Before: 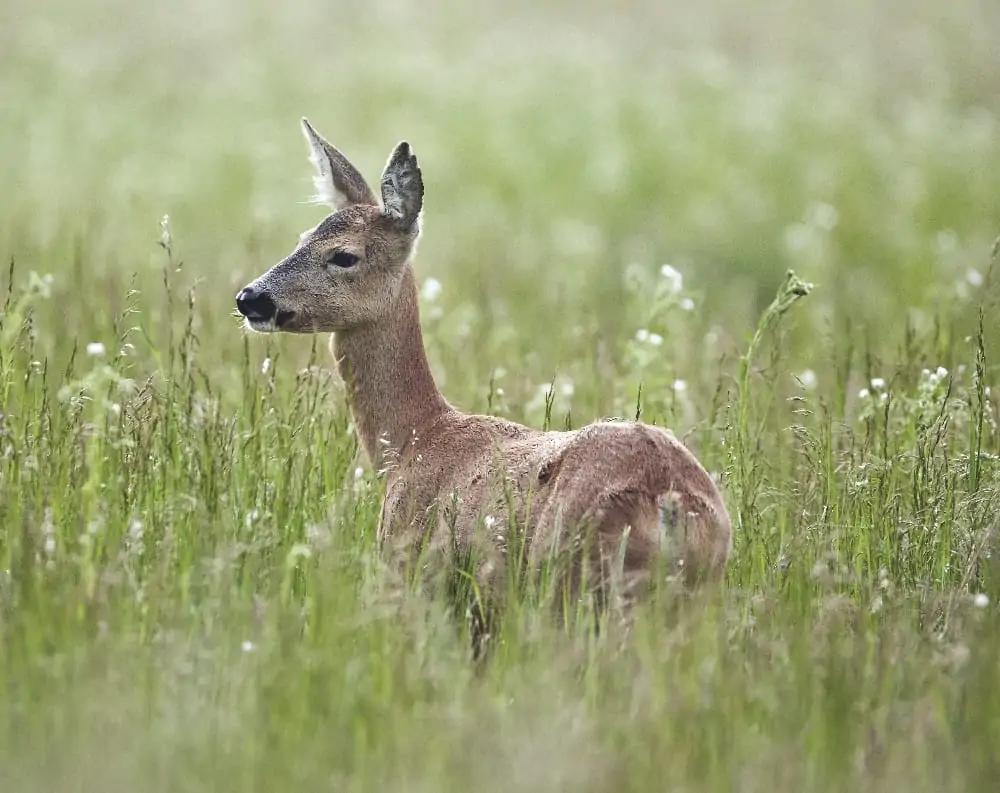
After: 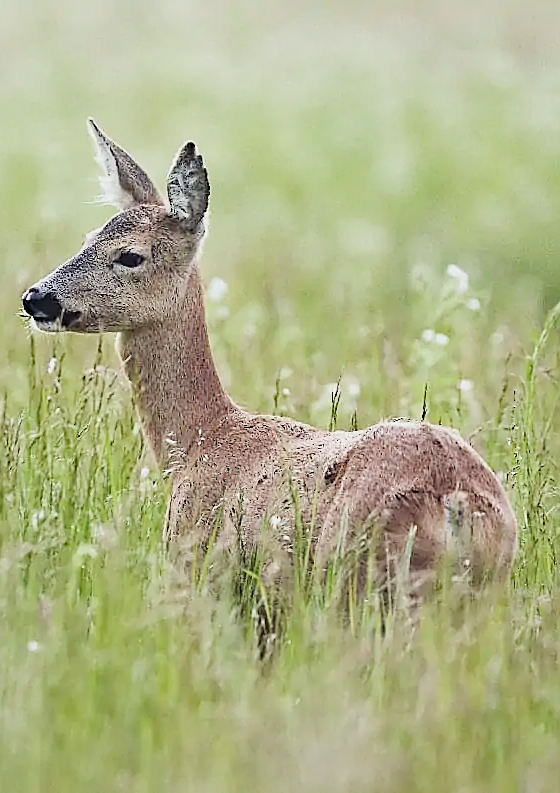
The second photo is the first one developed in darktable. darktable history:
filmic rgb: black relative exposure -7.65 EV, white relative exposure 4.56 EV, hardness 3.61
sharpen: radius 1.393, amount 1.25, threshold 0.683
crop: left 21.411%, right 22.54%
exposure: exposure 0.659 EV, compensate highlight preservation false
haze removal: compatibility mode true, adaptive false
